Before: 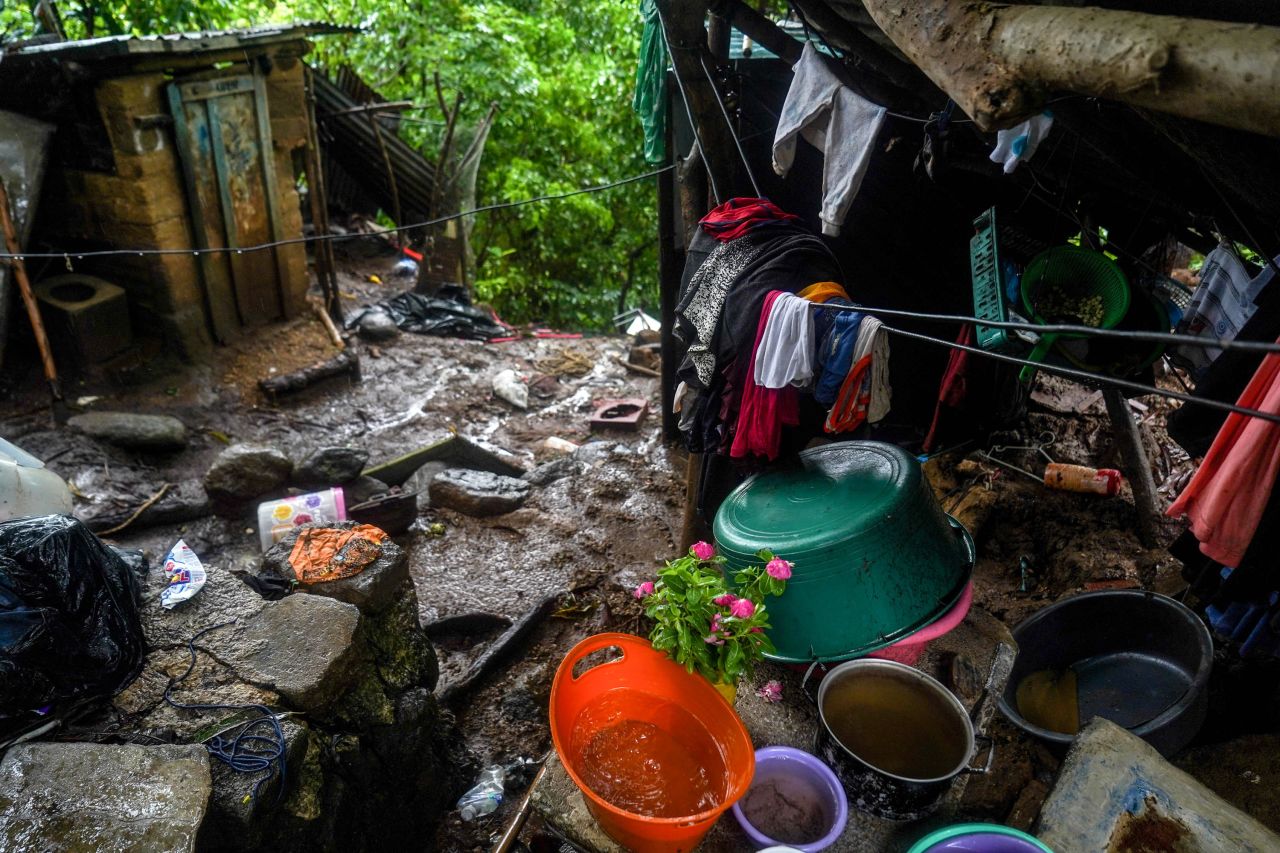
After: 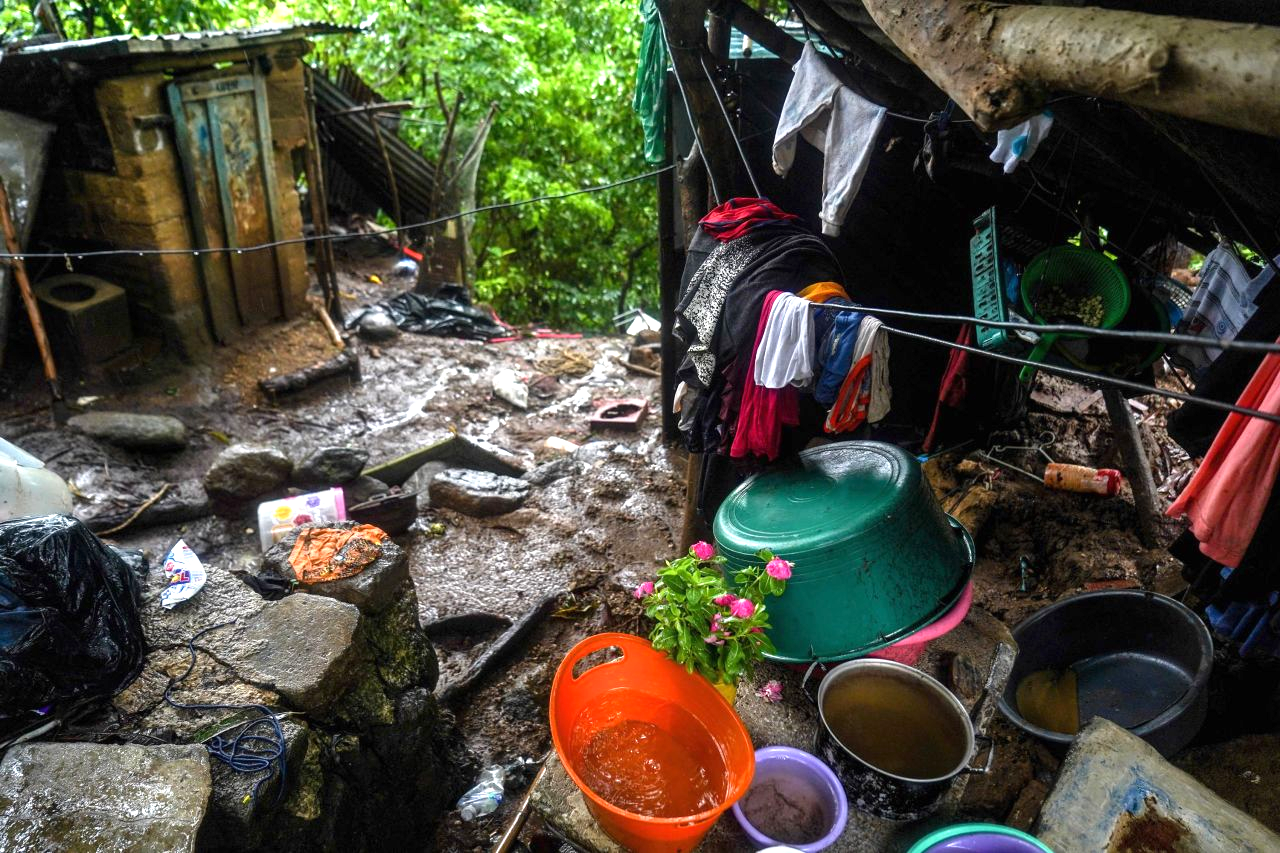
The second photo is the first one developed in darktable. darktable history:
exposure: black level correction 0, exposure 0.694 EV, compensate exposure bias true, compensate highlight preservation false
